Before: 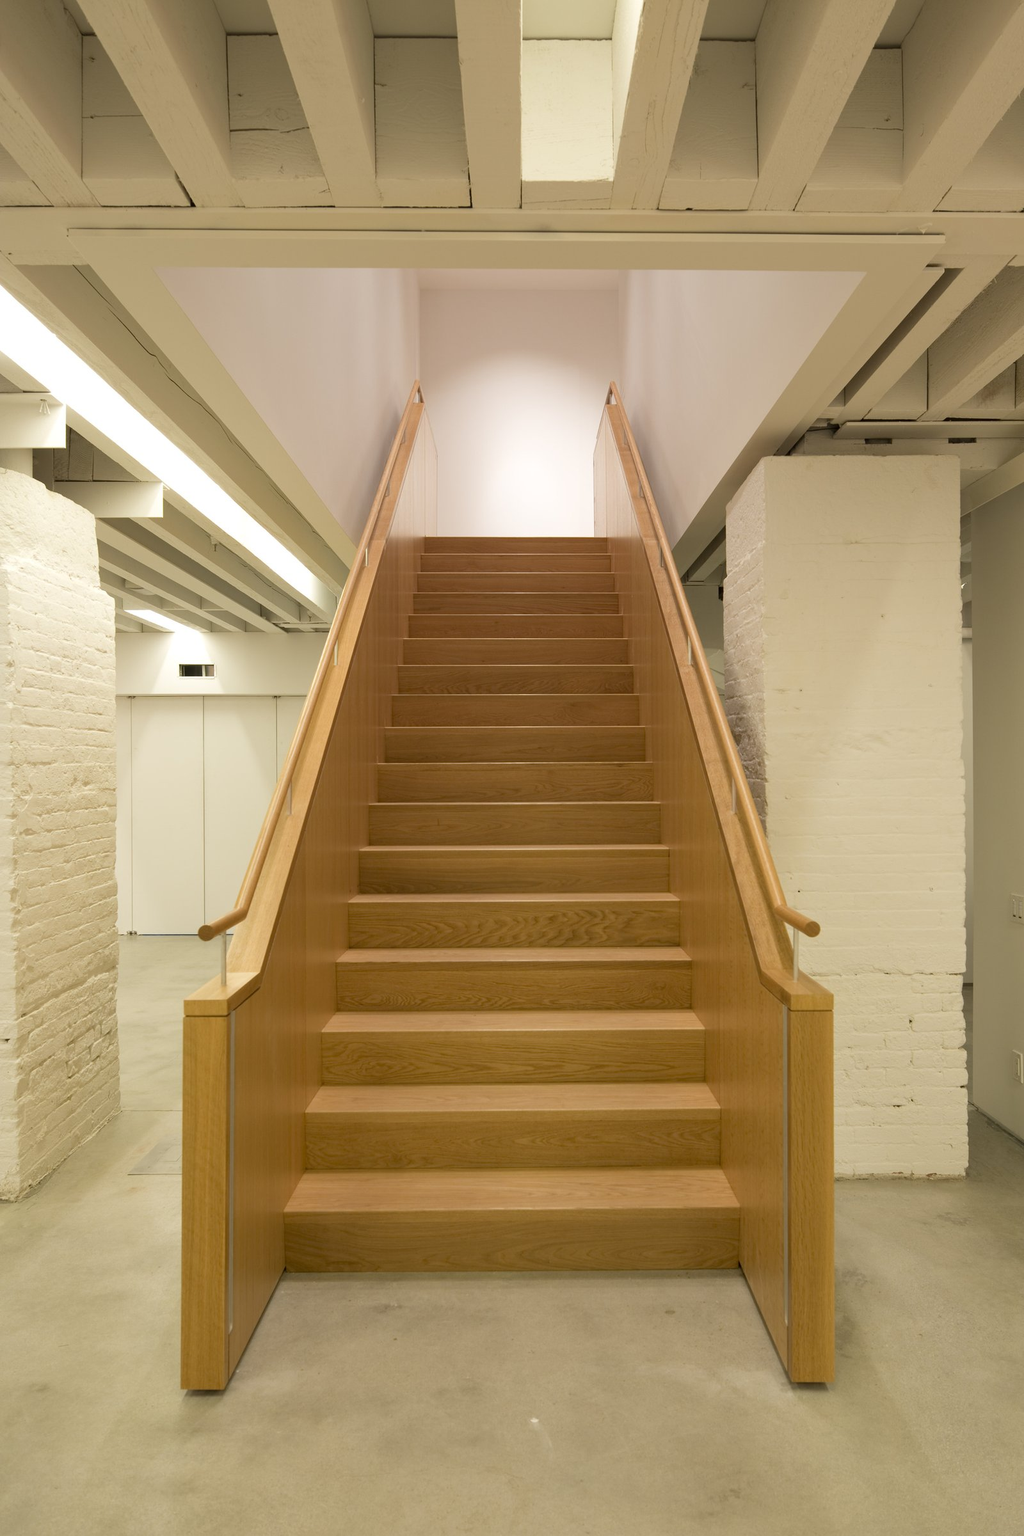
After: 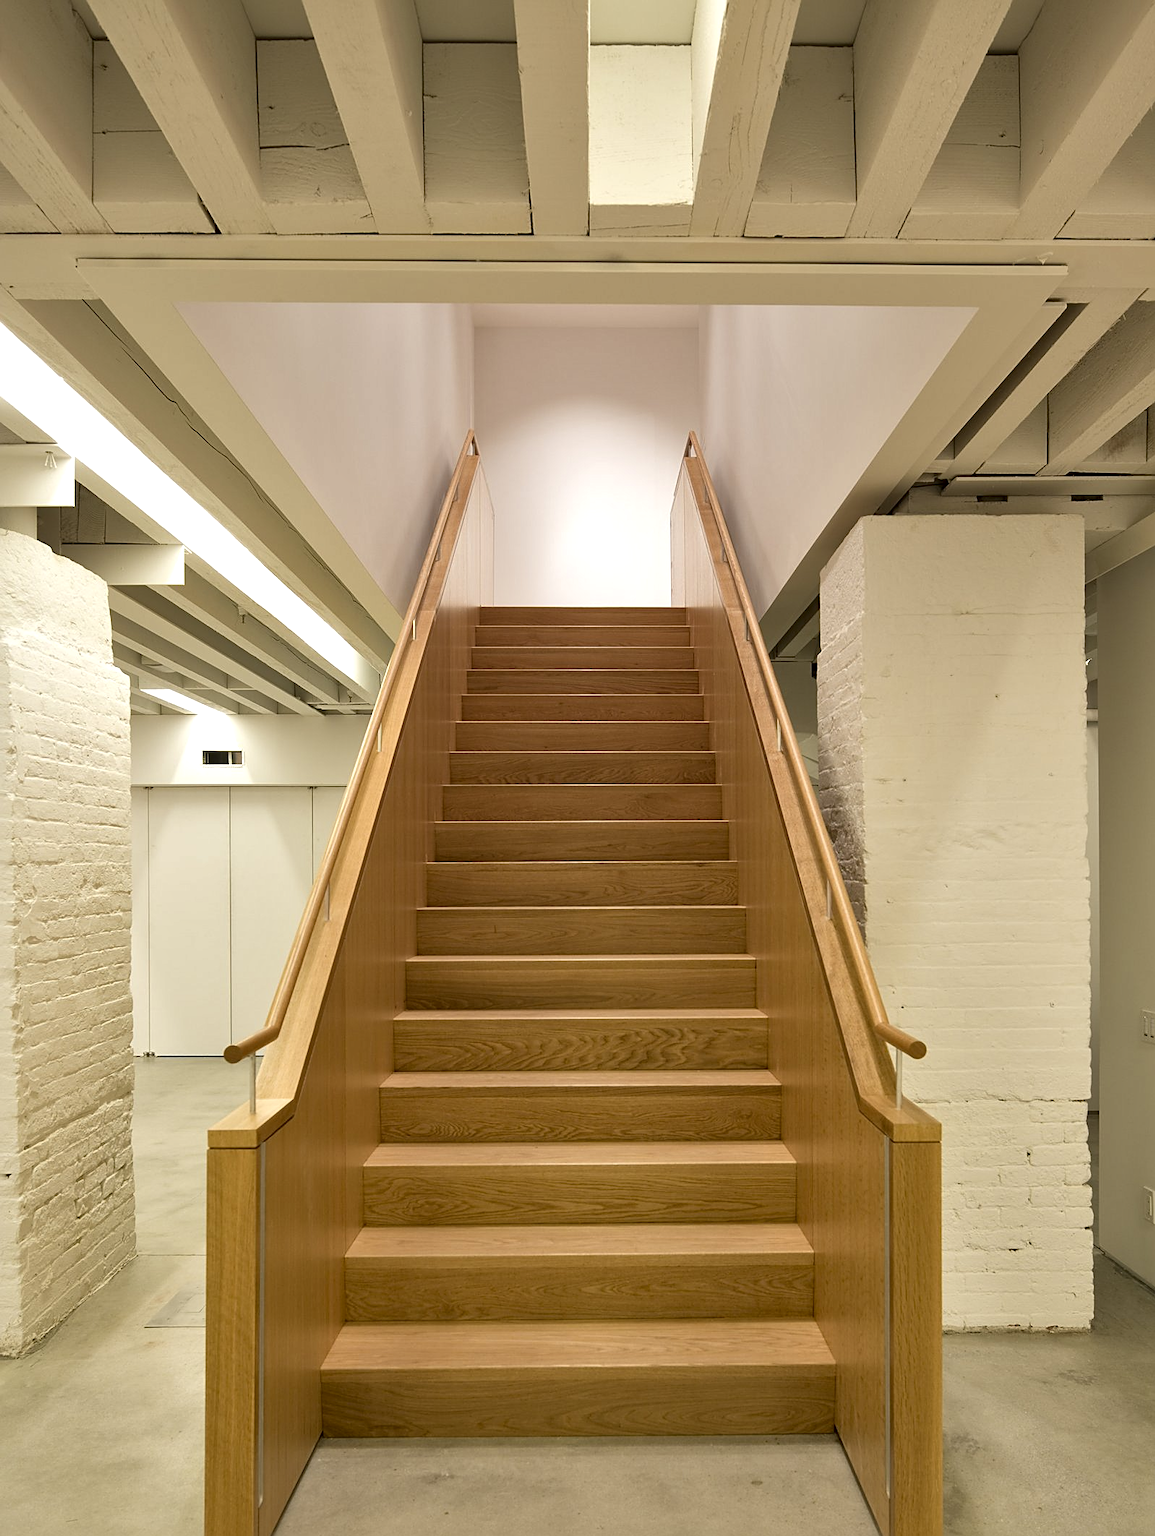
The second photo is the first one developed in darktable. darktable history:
sharpen: on, module defaults
local contrast: mode bilateral grid, contrast 25, coarseness 60, detail 151%, midtone range 0.2
crop and rotate: top 0%, bottom 11.49%
